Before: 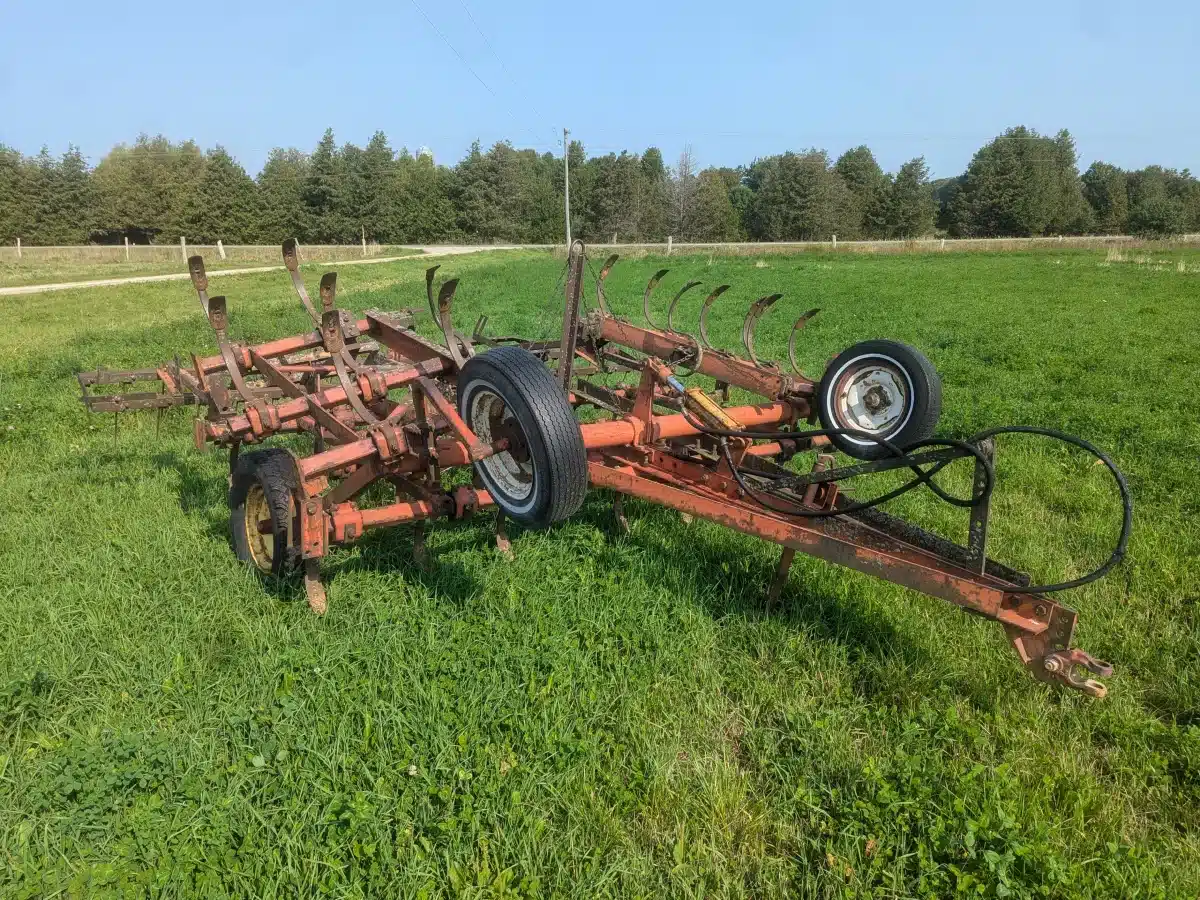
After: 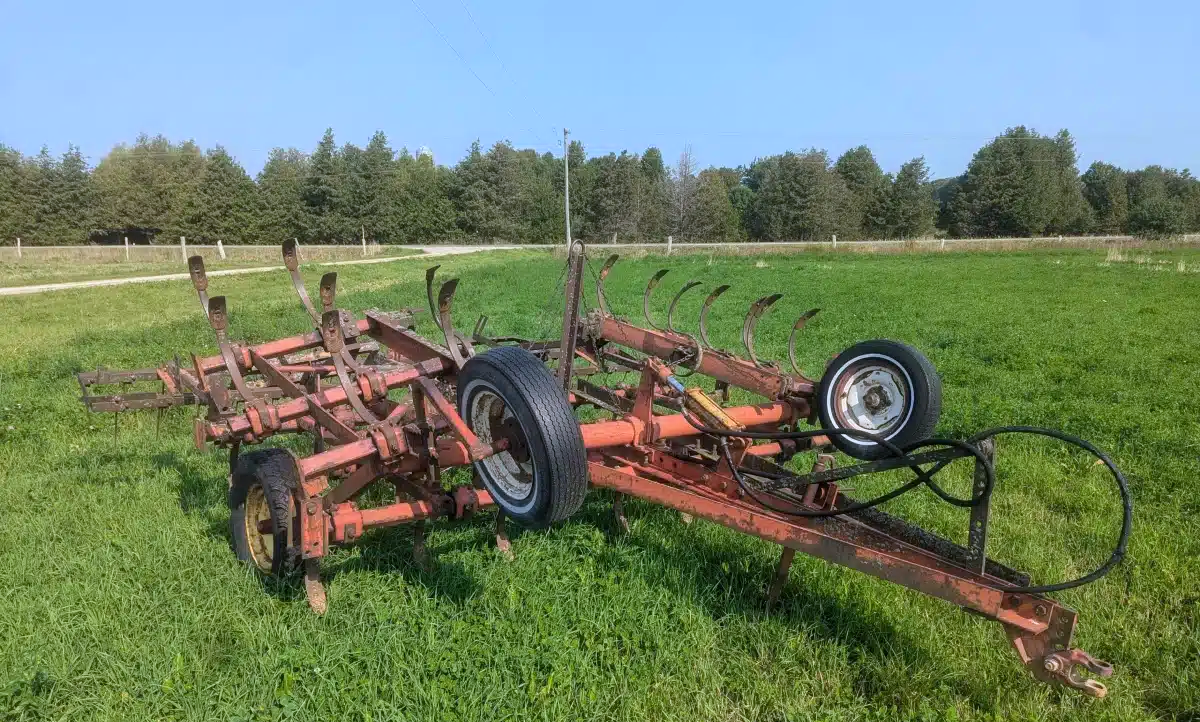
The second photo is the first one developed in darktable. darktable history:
color calibration: output R [1.003, 0.027, -0.041, 0], output G [-0.018, 1.043, -0.038, 0], output B [0.071, -0.086, 1.017, 0], gray › normalize channels true, illuminant as shot in camera, x 0.358, y 0.373, temperature 4628.91 K, gamut compression 0.019
crop: bottom 19.713%
